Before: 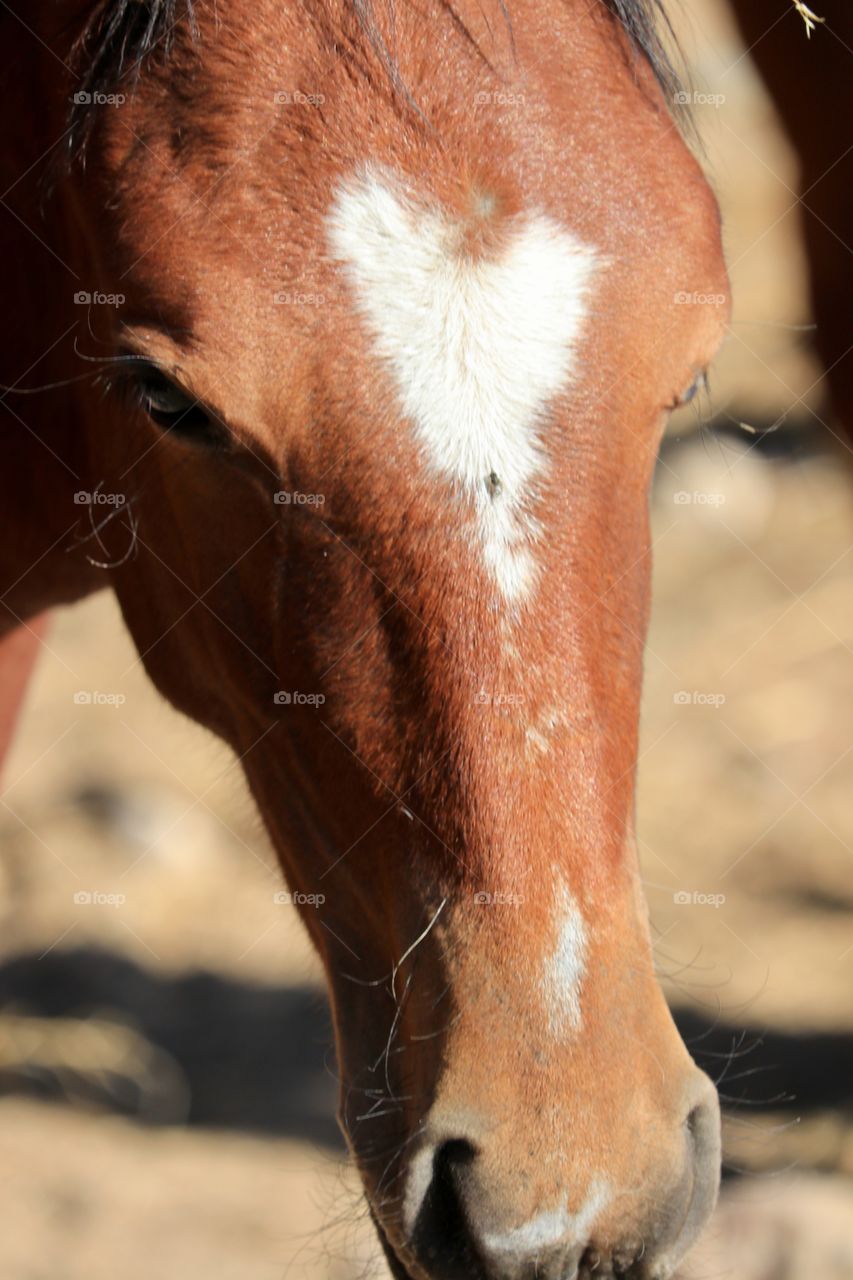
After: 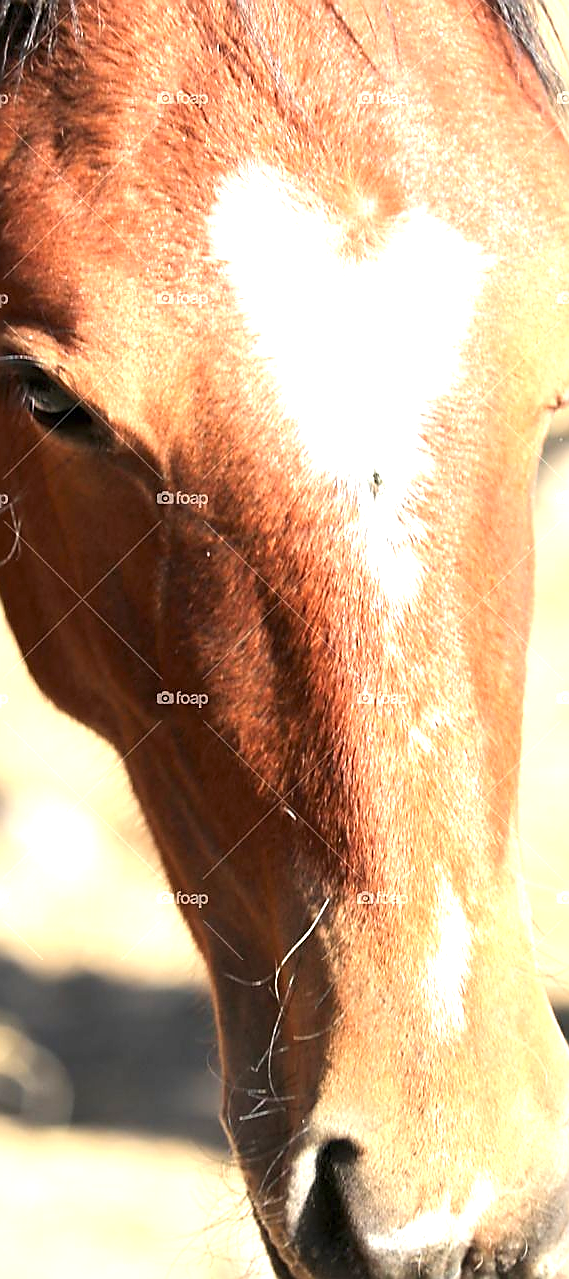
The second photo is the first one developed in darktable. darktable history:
crop and rotate: left 13.739%, right 19.535%
exposure: black level correction 0, exposure 1.458 EV, compensate exposure bias true, compensate highlight preservation false
sharpen: radius 1.413, amount 1.236, threshold 0.739
